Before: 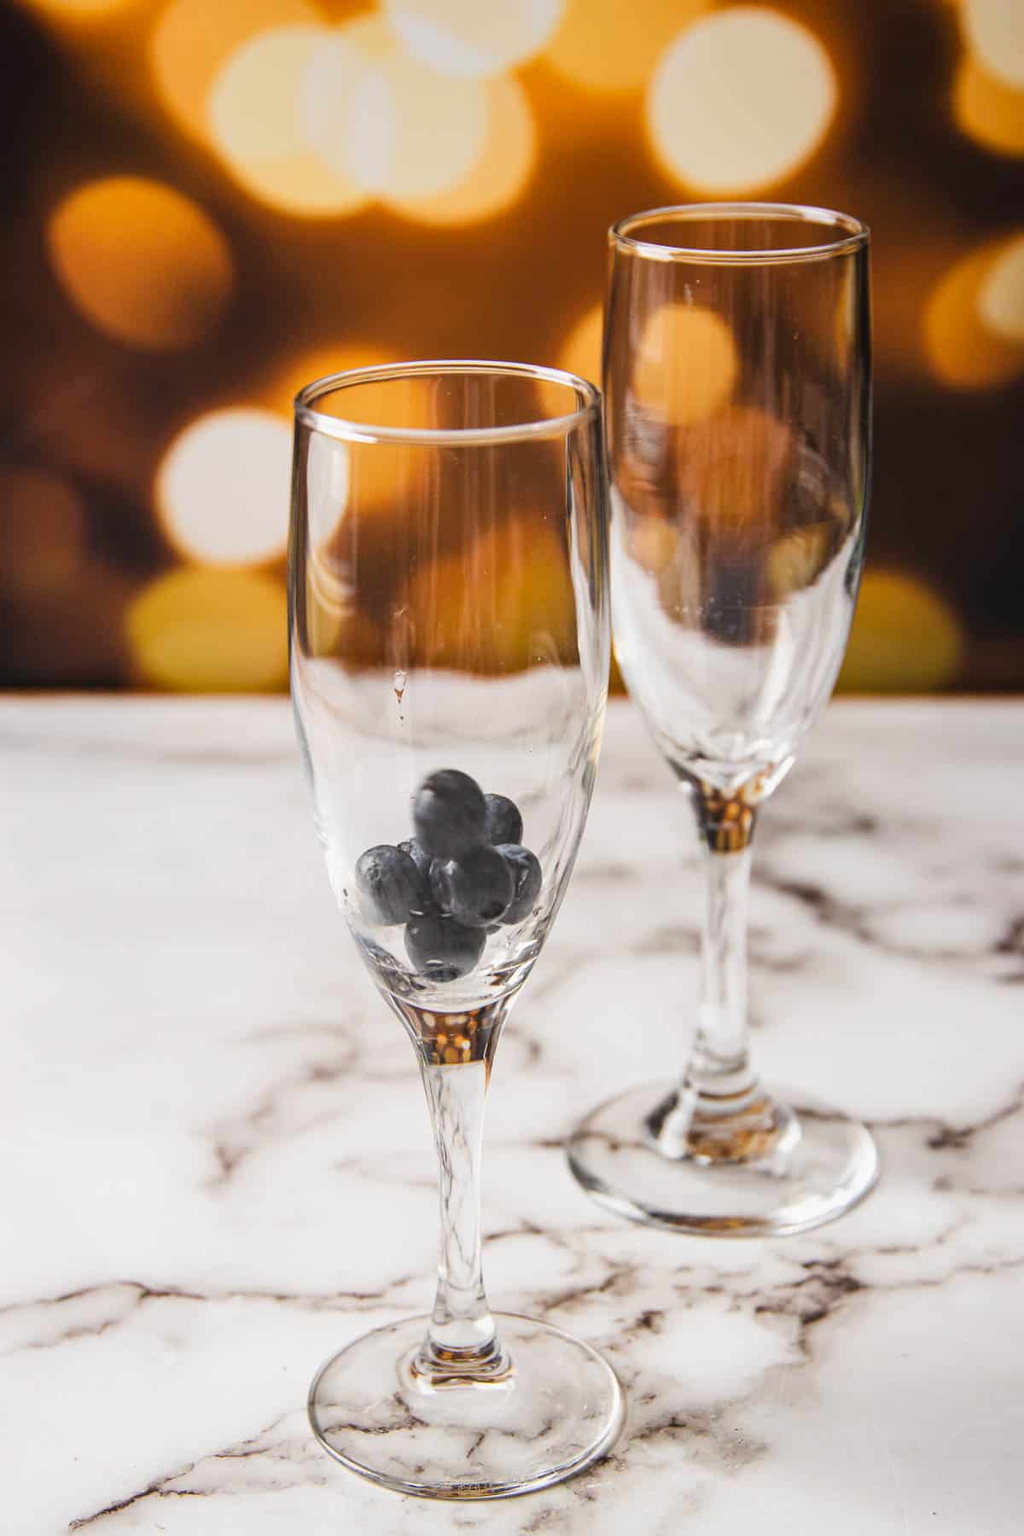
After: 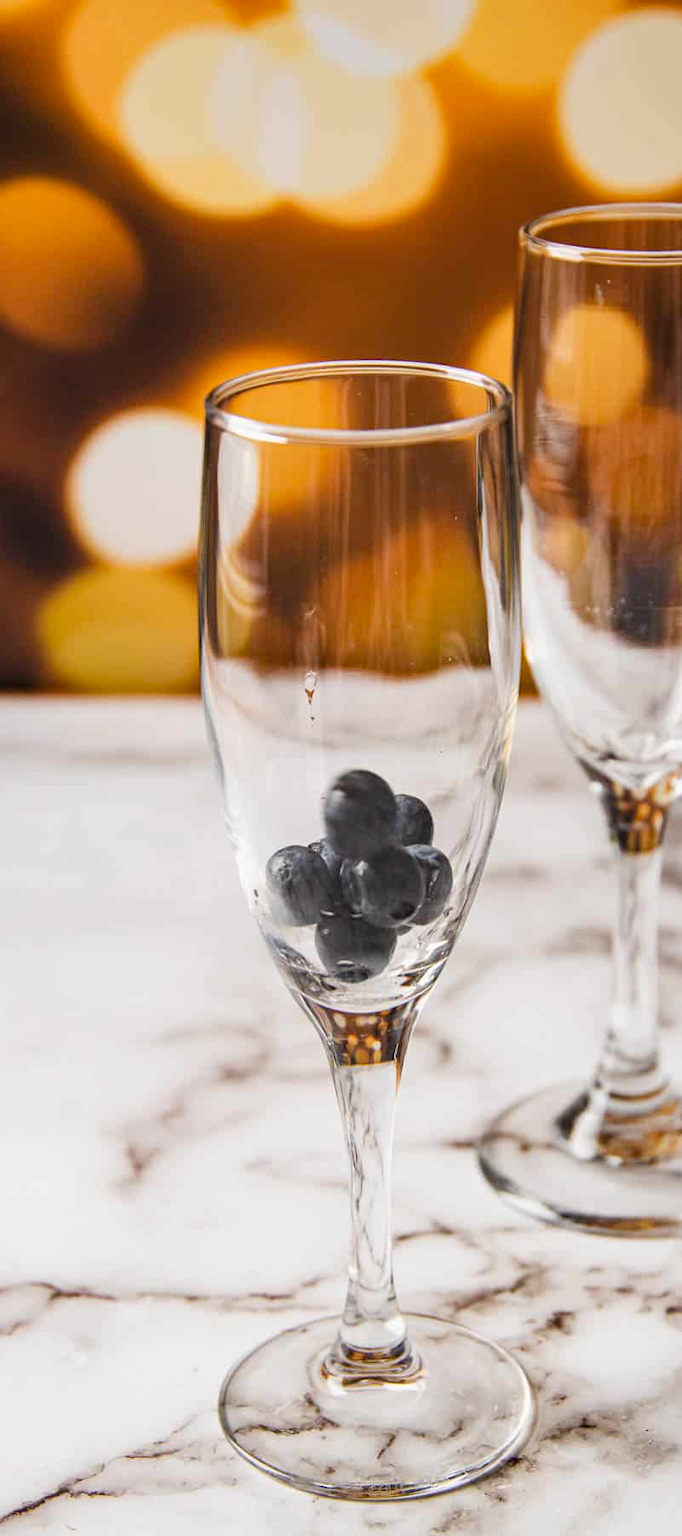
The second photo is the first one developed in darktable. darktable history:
haze removal: compatibility mode true, adaptive false
crop and rotate: left 8.786%, right 24.548%
